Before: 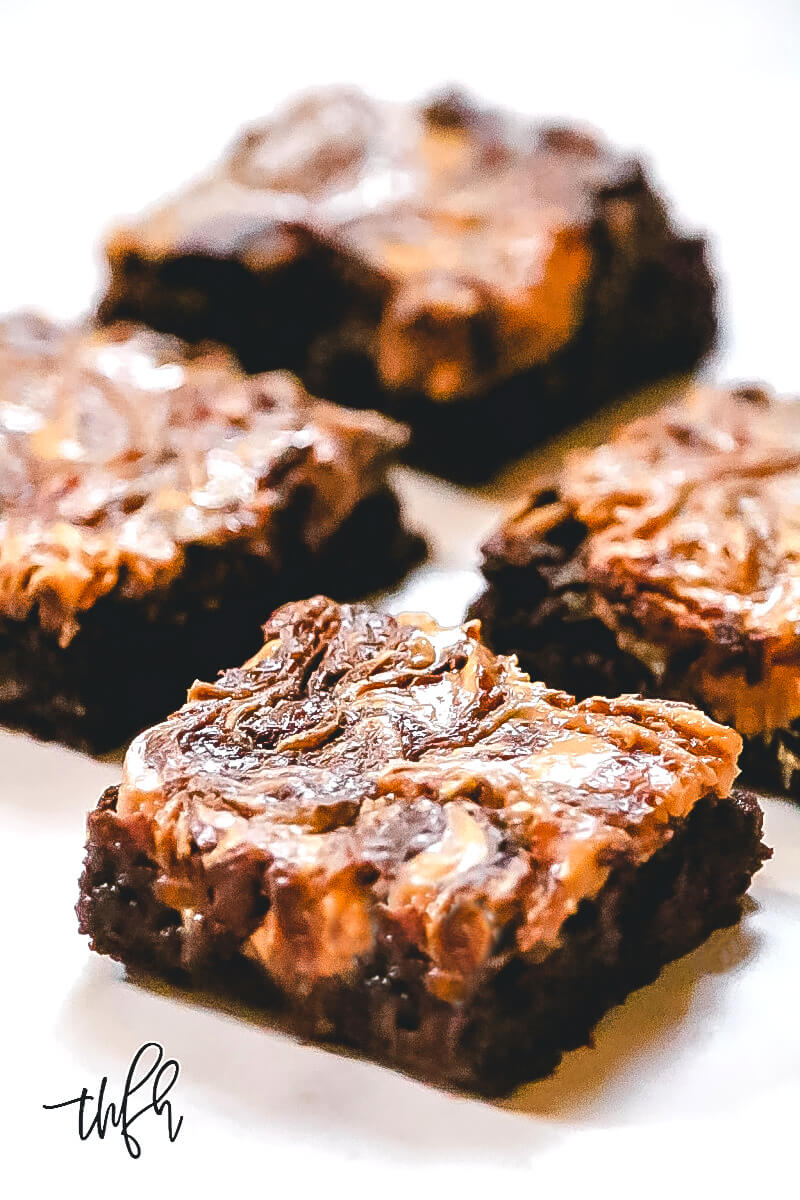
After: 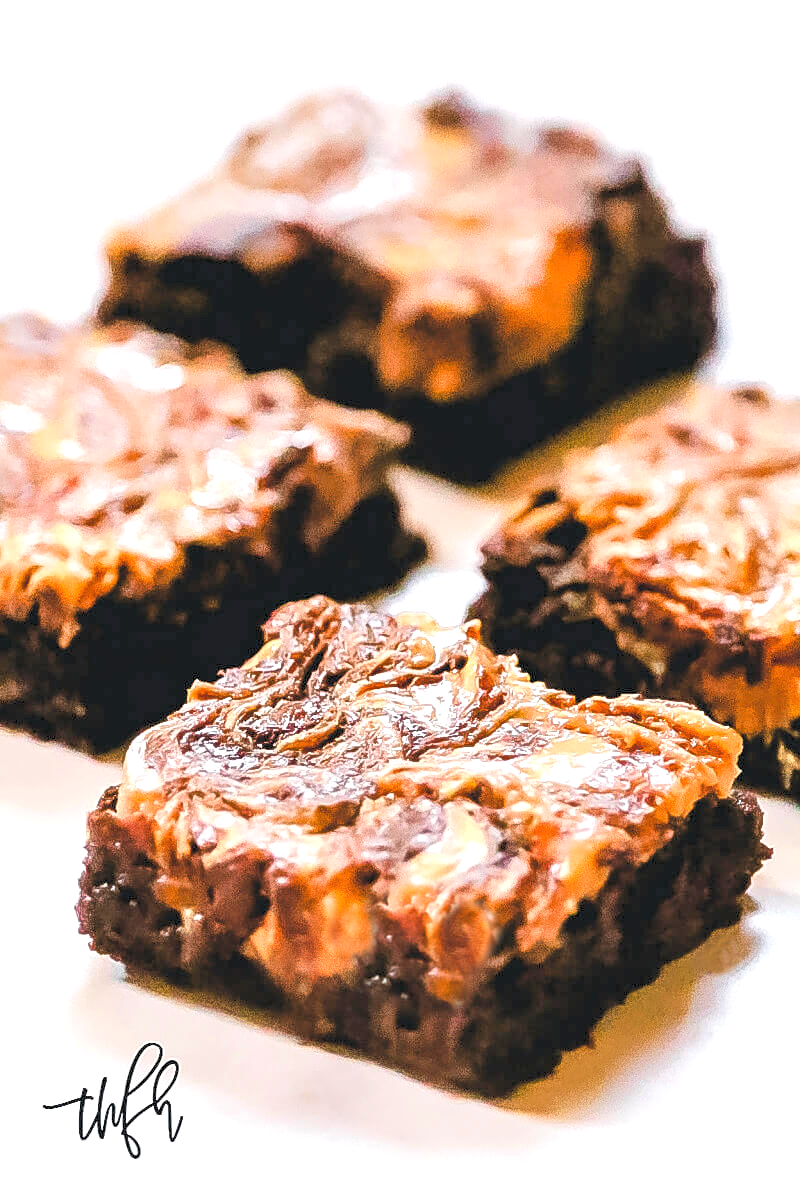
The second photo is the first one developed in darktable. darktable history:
exposure: exposure 0.566 EV, compensate highlight preservation false
rgb levels: preserve colors sum RGB, levels [[0.038, 0.433, 0.934], [0, 0.5, 1], [0, 0.5, 1]]
velvia: on, module defaults
